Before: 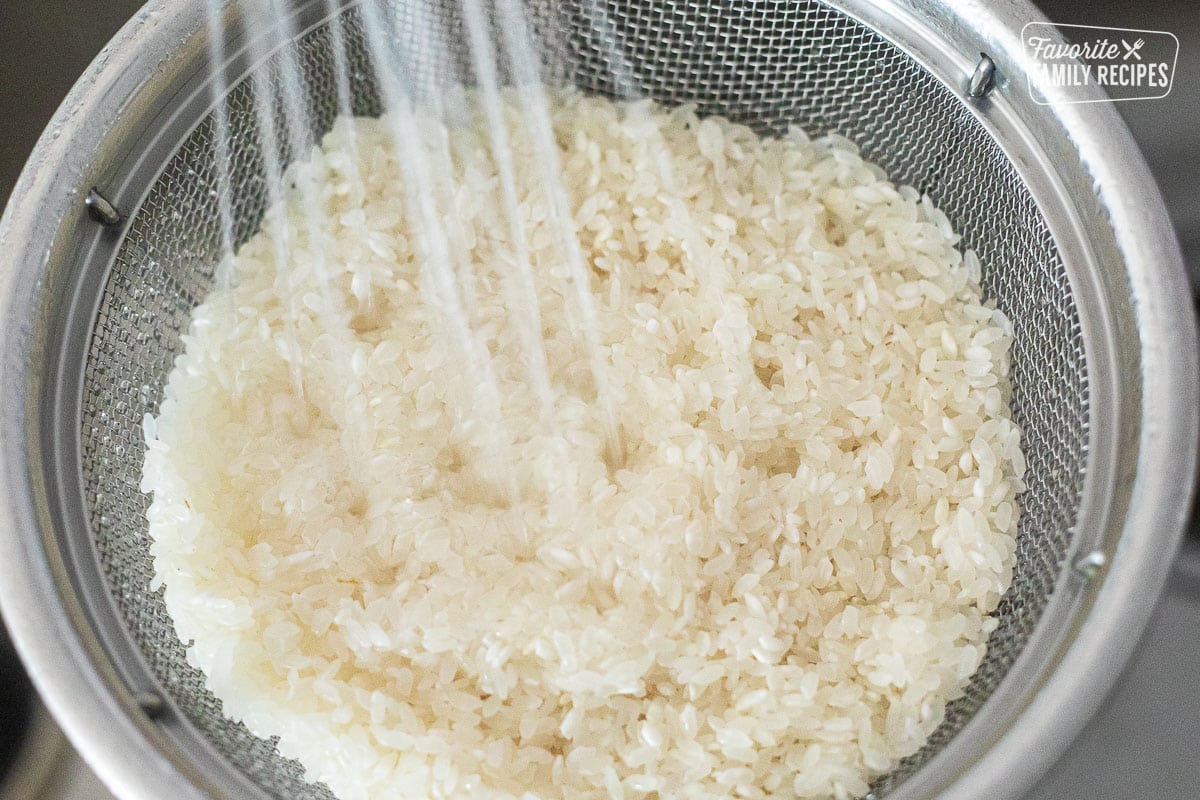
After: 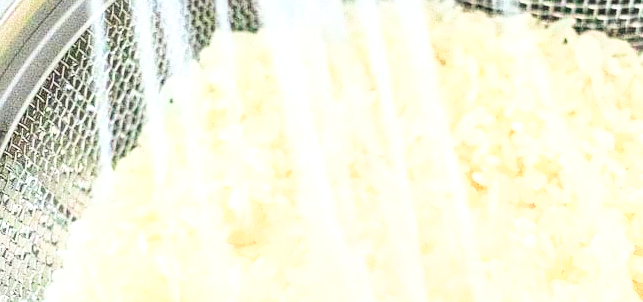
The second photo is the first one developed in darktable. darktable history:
velvia: strength 44.99%
base curve: curves: ch0 [(0, 0) (0.007, 0.004) (0.027, 0.03) (0.046, 0.07) (0.207, 0.54) (0.442, 0.872) (0.673, 0.972) (1, 1)], exposure shift 0.01
exposure: black level correction 0, exposure 0.499 EV, compensate exposure bias true, compensate highlight preservation false
local contrast: on, module defaults
crop: left 10.197%, top 10.688%, right 36.211%, bottom 51.502%
sharpen: amount 0.215
